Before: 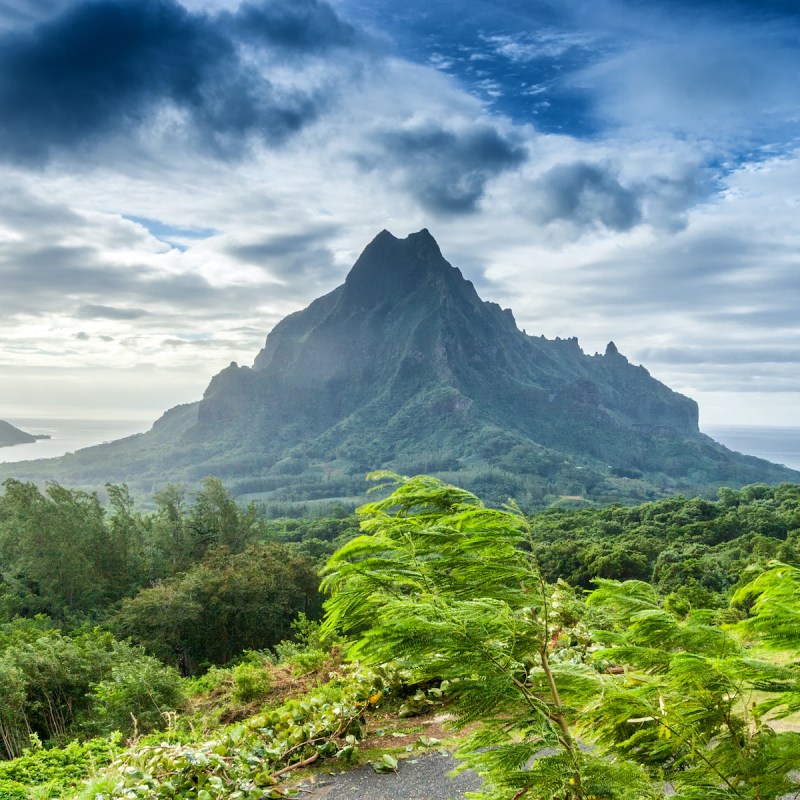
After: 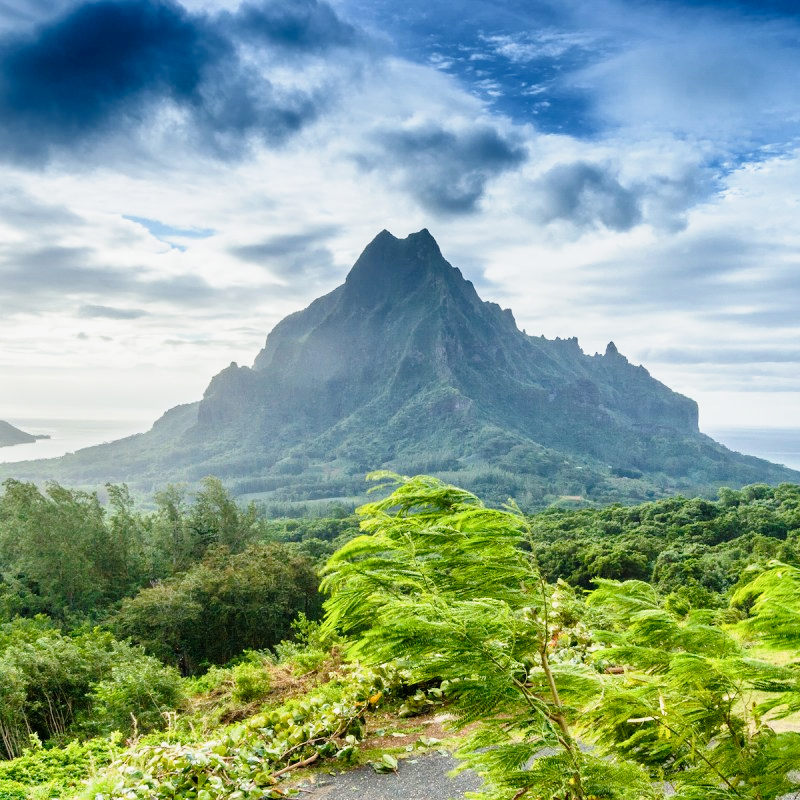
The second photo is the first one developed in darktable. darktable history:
tone curve: curves: ch0 [(0, 0) (0.091, 0.077) (0.389, 0.458) (0.745, 0.82) (0.844, 0.908) (0.909, 0.942) (1, 0.973)]; ch1 [(0, 0) (0.437, 0.404) (0.5, 0.5) (0.529, 0.556) (0.58, 0.603) (0.616, 0.649) (1, 1)]; ch2 [(0, 0) (0.442, 0.415) (0.5, 0.5) (0.535, 0.557) (0.585, 0.62) (1, 1)], preserve colors none
